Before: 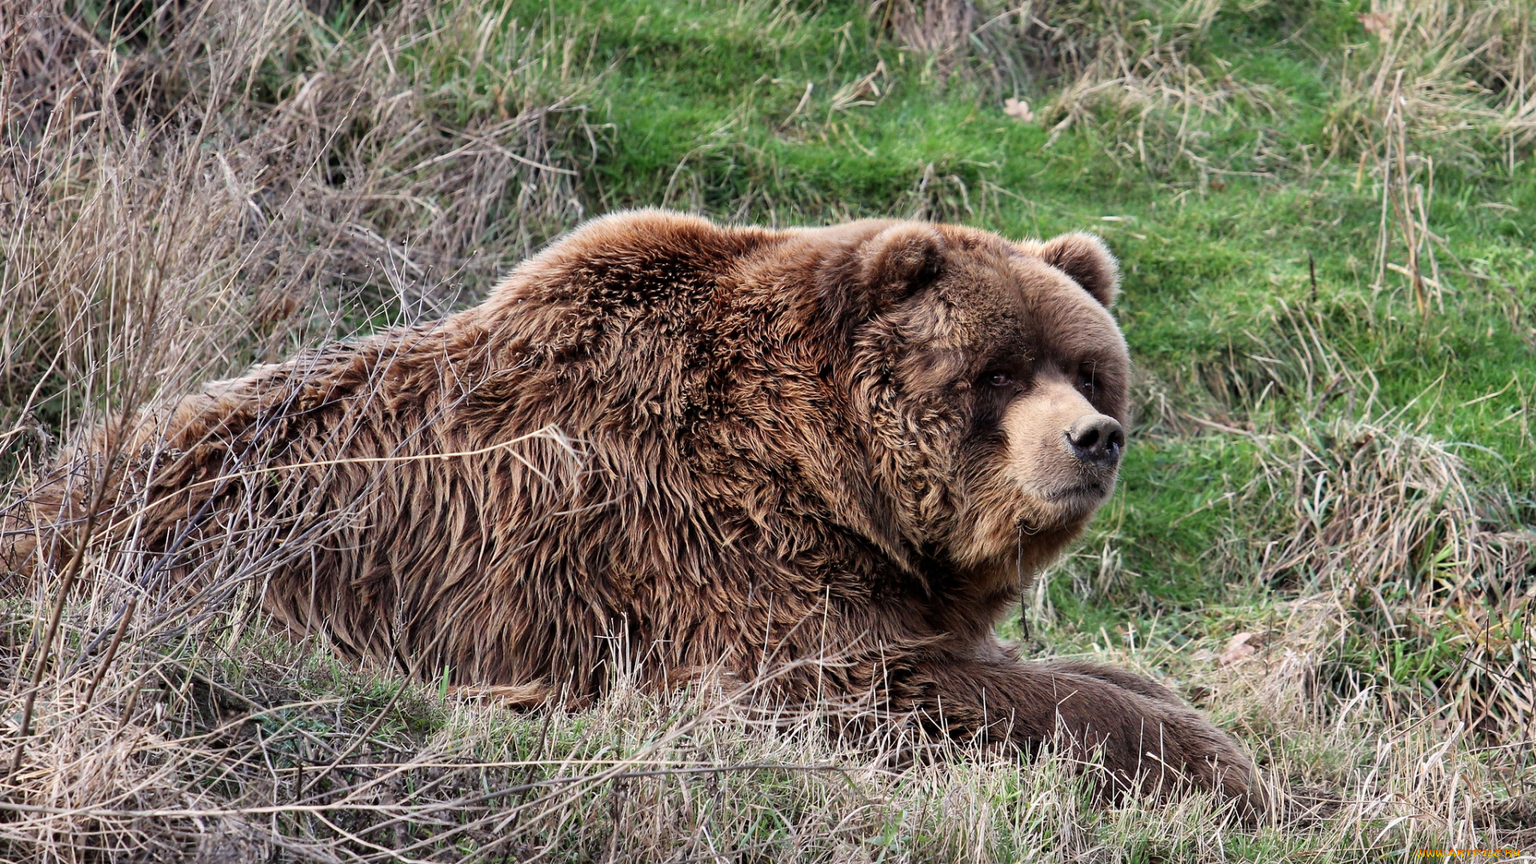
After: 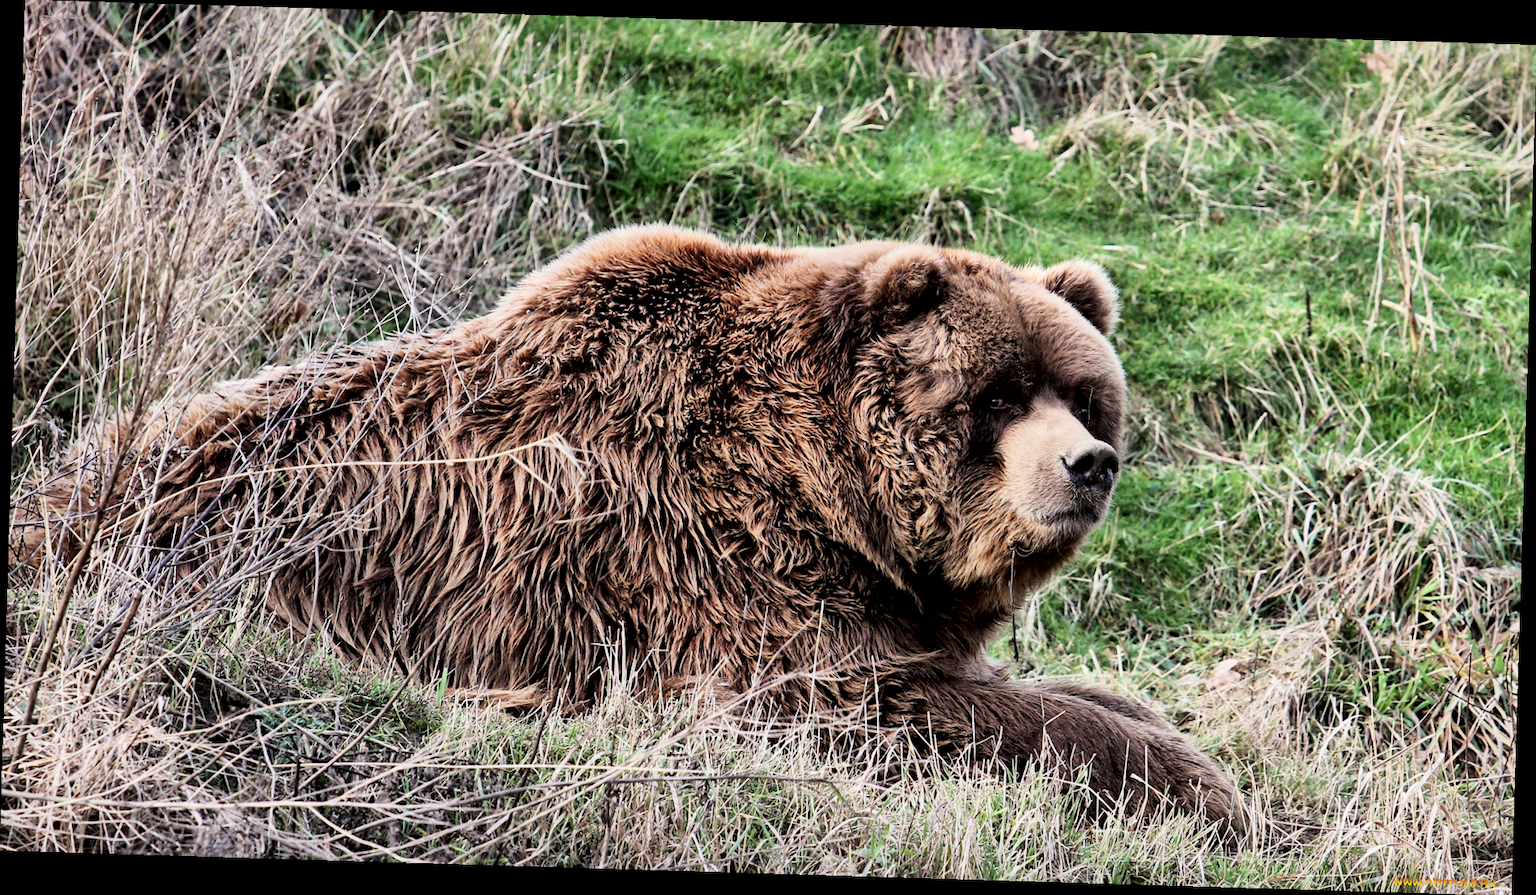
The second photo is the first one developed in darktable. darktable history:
local contrast: mode bilateral grid, contrast 20, coarseness 50, detail 159%, midtone range 0.2
filmic rgb: black relative exposure -7.5 EV, white relative exposure 5 EV, hardness 3.31, contrast 1.3, contrast in shadows safe
rotate and perspective: rotation 1.72°, automatic cropping off
exposure: exposure 0.375 EV, compensate highlight preservation false
